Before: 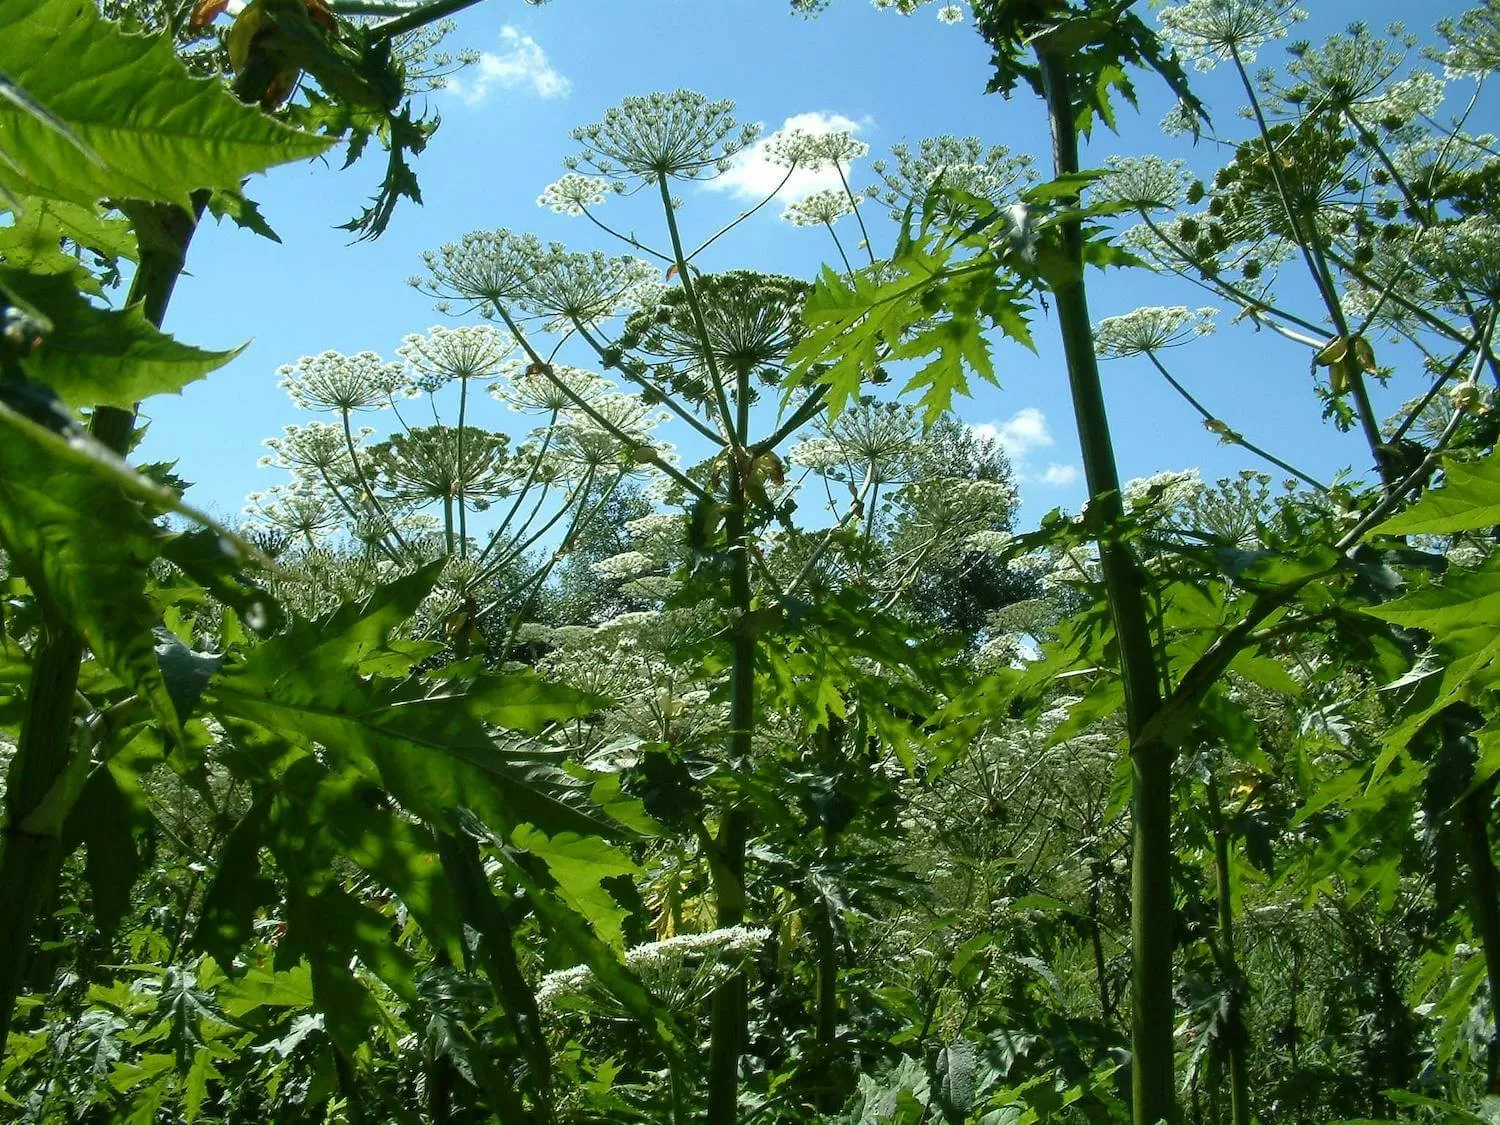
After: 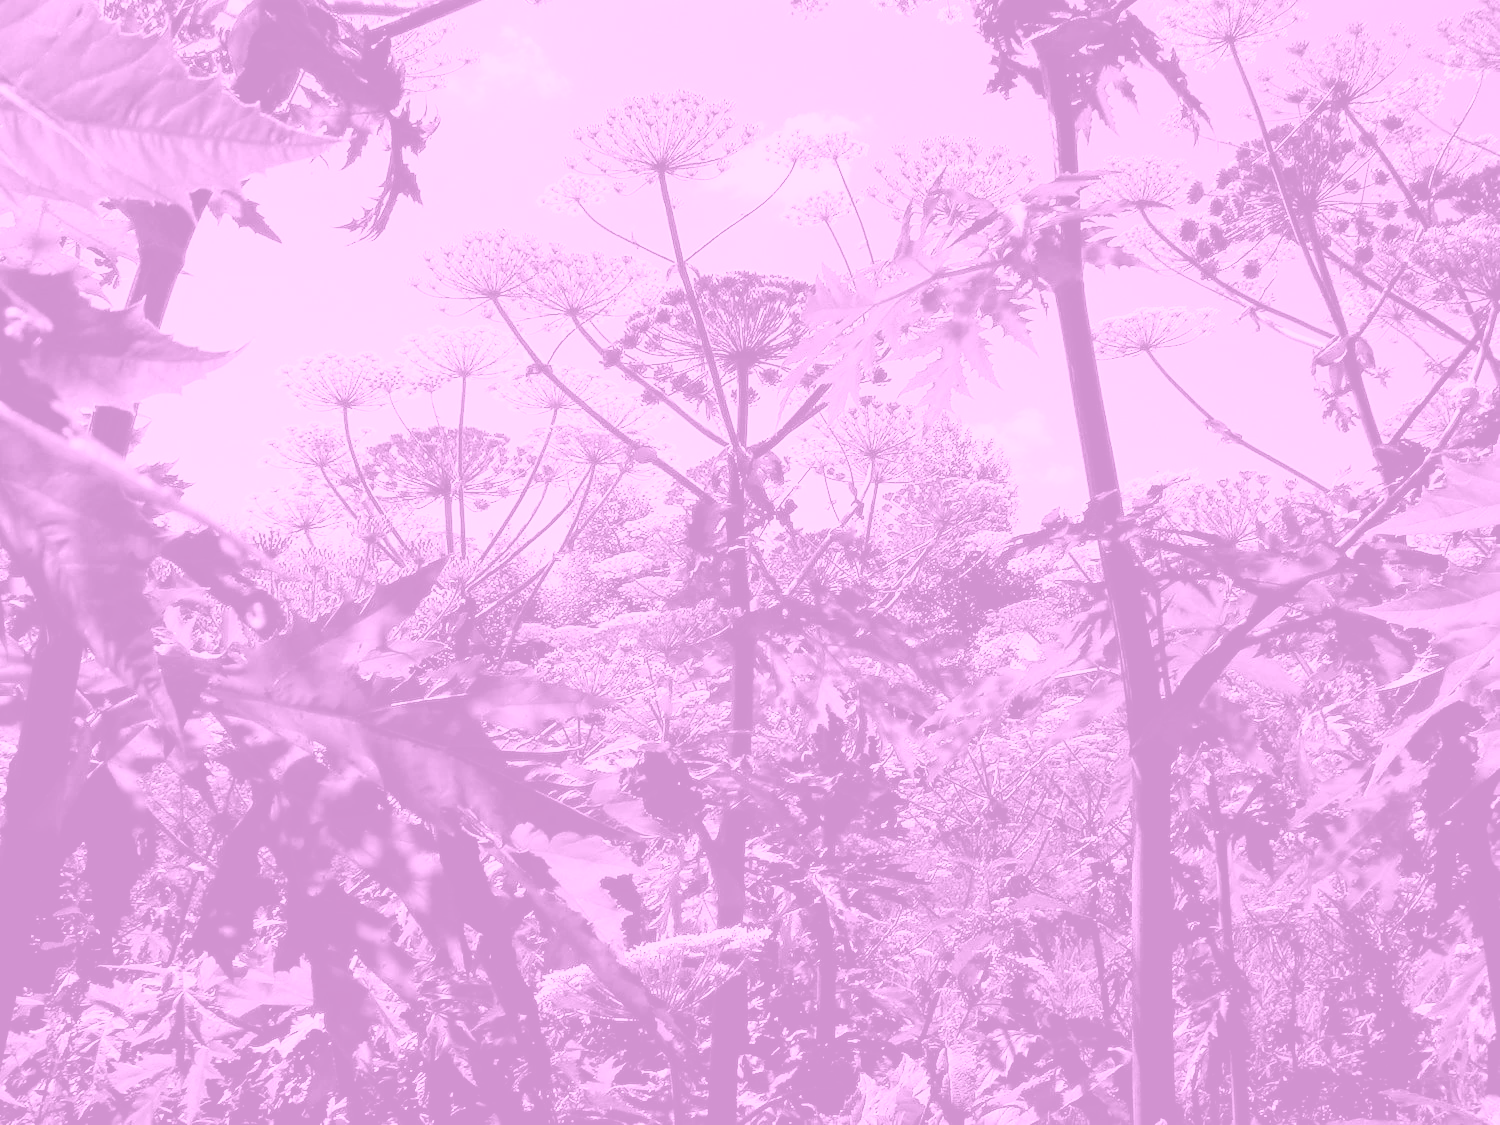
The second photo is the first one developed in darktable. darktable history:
filmic rgb: black relative exposure -5 EV, hardness 2.88, contrast 1.2
tone equalizer: -8 EV -0.417 EV, -7 EV -0.389 EV, -6 EV -0.333 EV, -5 EV -0.222 EV, -3 EV 0.222 EV, -2 EV 0.333 EV, -1 EV 0.389 EV, +0 EV 0.417 EV, edges refinement/feathering 500, mask exposure compensation -1.57 EV, preserve details no
colorize: hue 331.2°, saturation 75%, source mix 30.28%, lightness 70.52%, version 1
exposure: exposure 0.02 EV, compensate highlight preservation false
